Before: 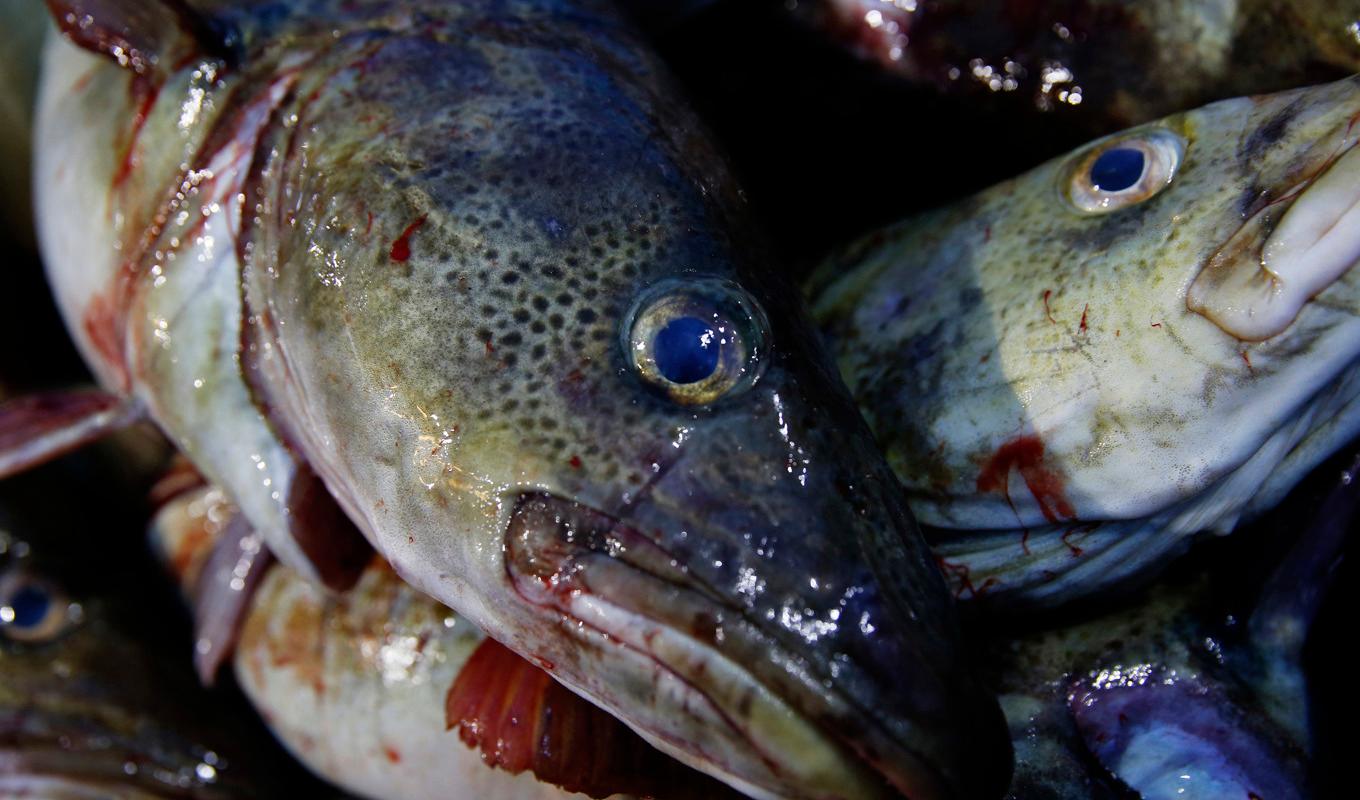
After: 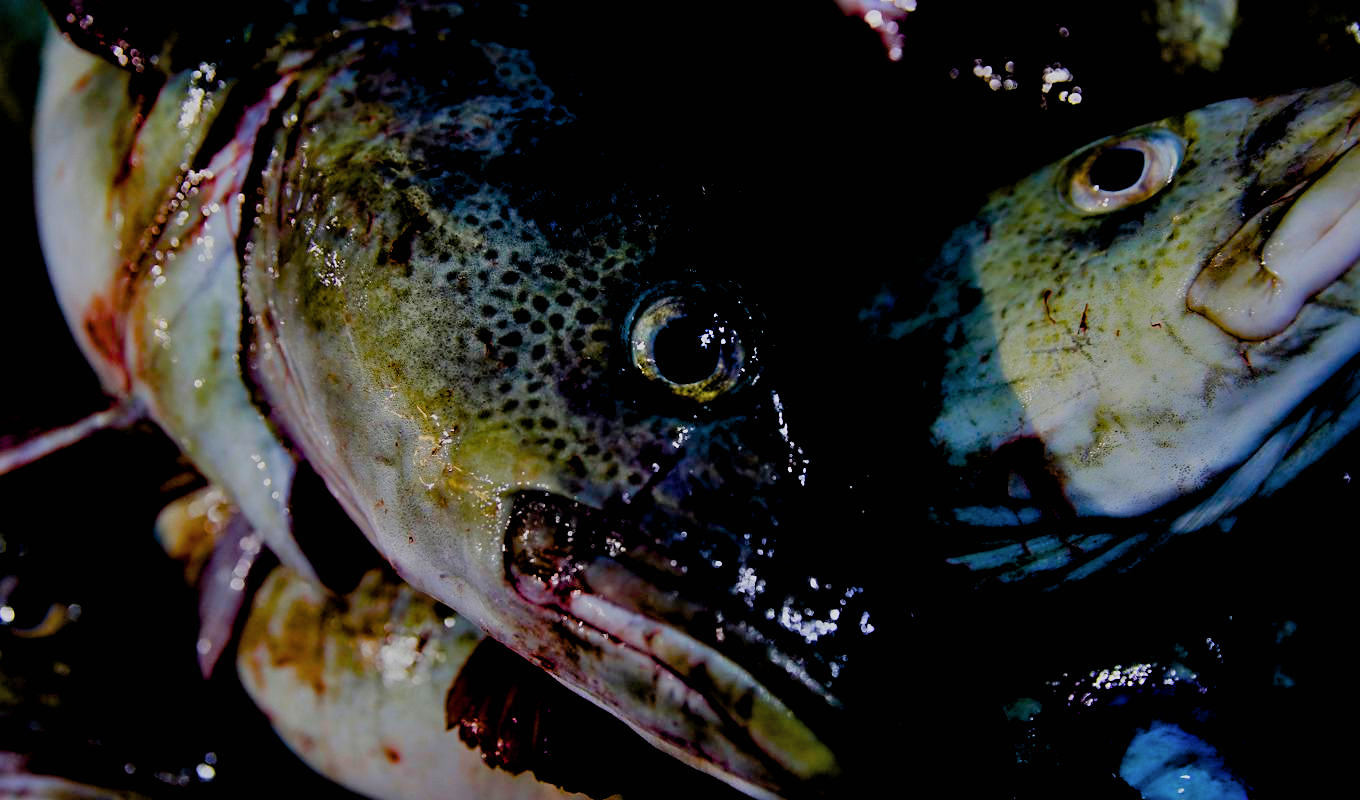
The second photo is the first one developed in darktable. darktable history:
shadows and highlights: shadows 31.37, highlights 0.752, soften with gaussian
sharpen: radius 1.862, amount 0.394, threshold 1.521
color balance rgb: global offset › luminance -1.416%, perceptual saturation grading › global saturation 35.041%, perceptual saturation grading › highlights -25.113%, perceptual saturation grading › shadows 50.048%, perceptual brilliance grading › global brilliance 29.315%, global vibrance 20%
tone equalizer: mask exposure compensation -0.508 EV
filmic rgb: black relative exposure -7.97 EV, white relative exposure 3.83 EV, hardness 4.32
exposure: exposure -1.466 EV, compensate highlight preservation false
